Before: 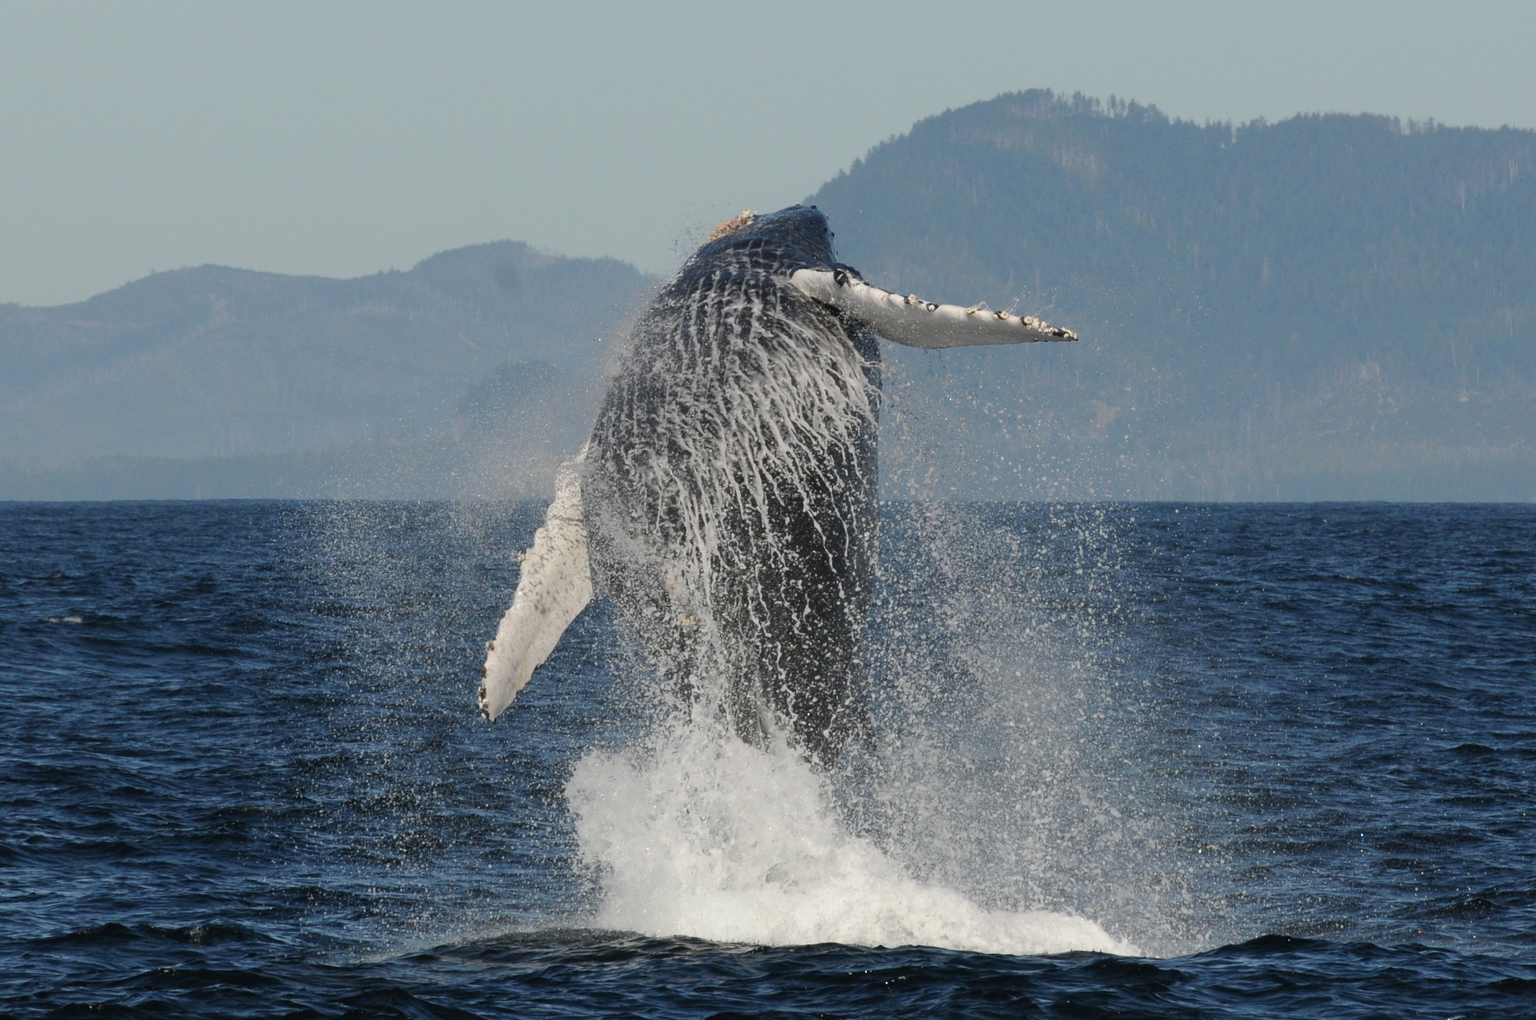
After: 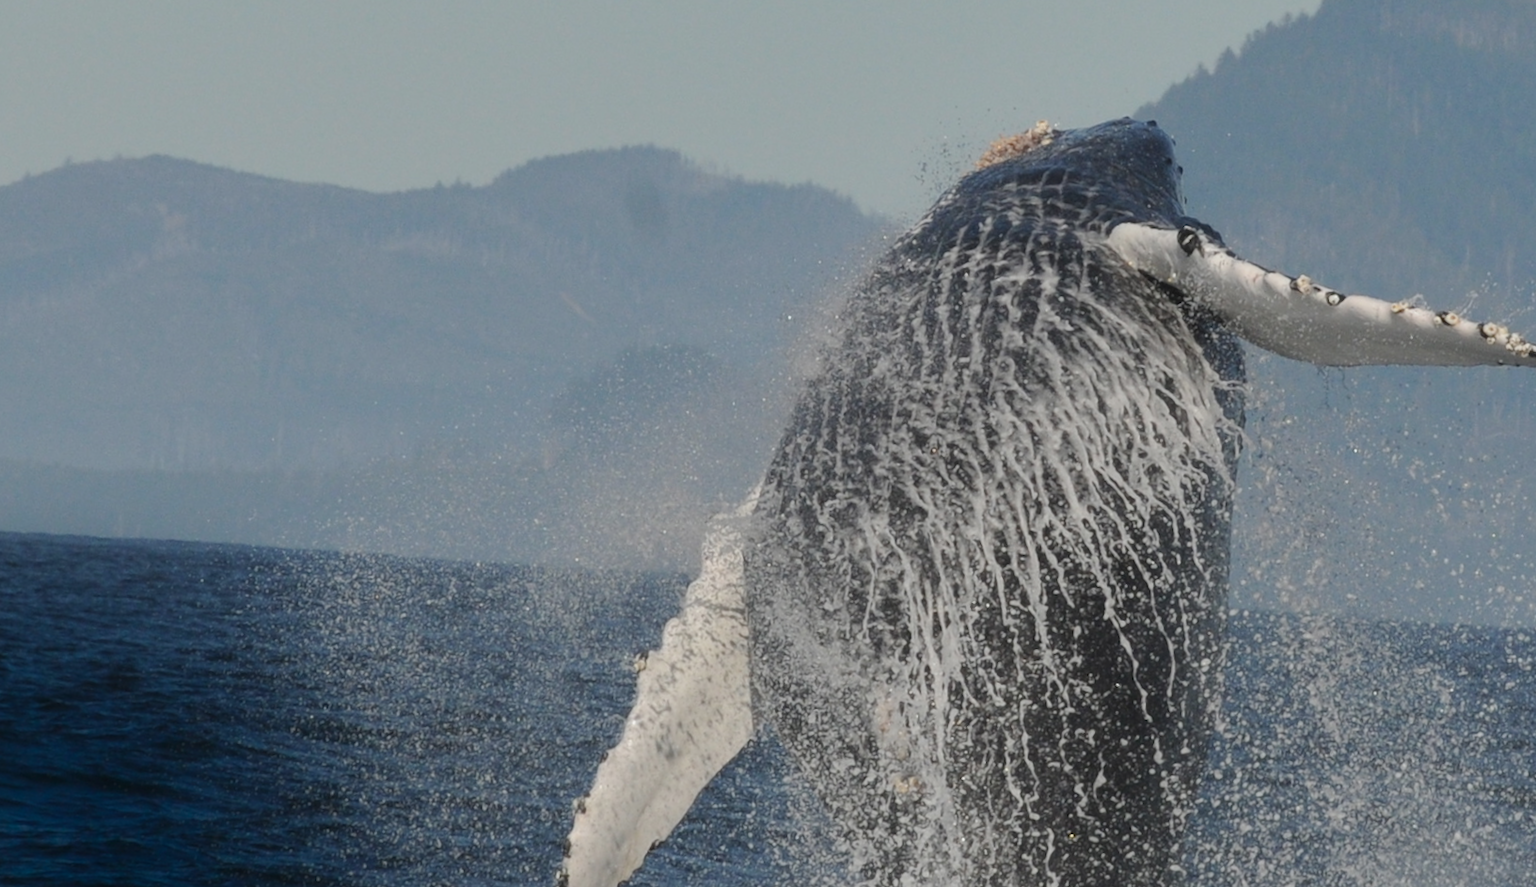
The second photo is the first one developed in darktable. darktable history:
contrast brightness saturation: contrast -0.1, saturation -0.1
crop and rotate: angle -4.99°, left 2.122%, top 6.945%, right 27.566%, bottom 30.519%
rotate and perspective: rotation -1.42°, crop left 0.016, crop right 0.984, crop top 0.035, crop bottom 0.965
shadows and highlights: shadows -88.03, highlights -35.45, shadows color adjustment 99.15%, highlights color adjustment 0%, soften with gaussian
